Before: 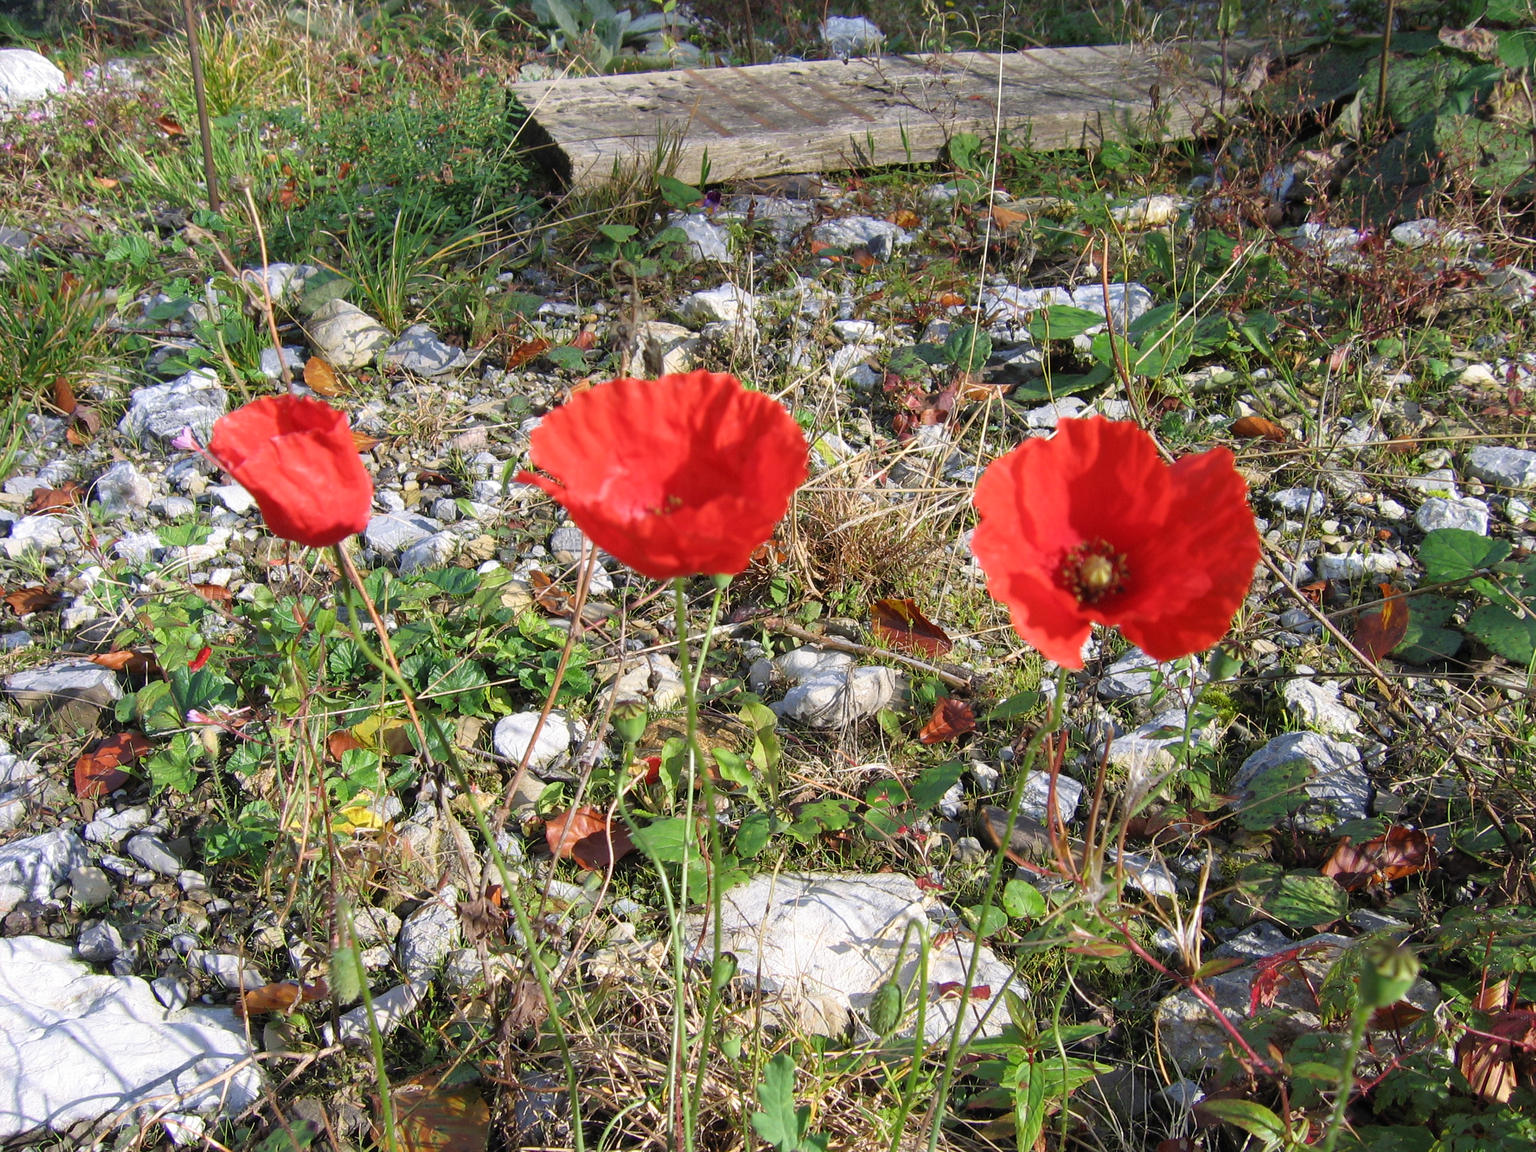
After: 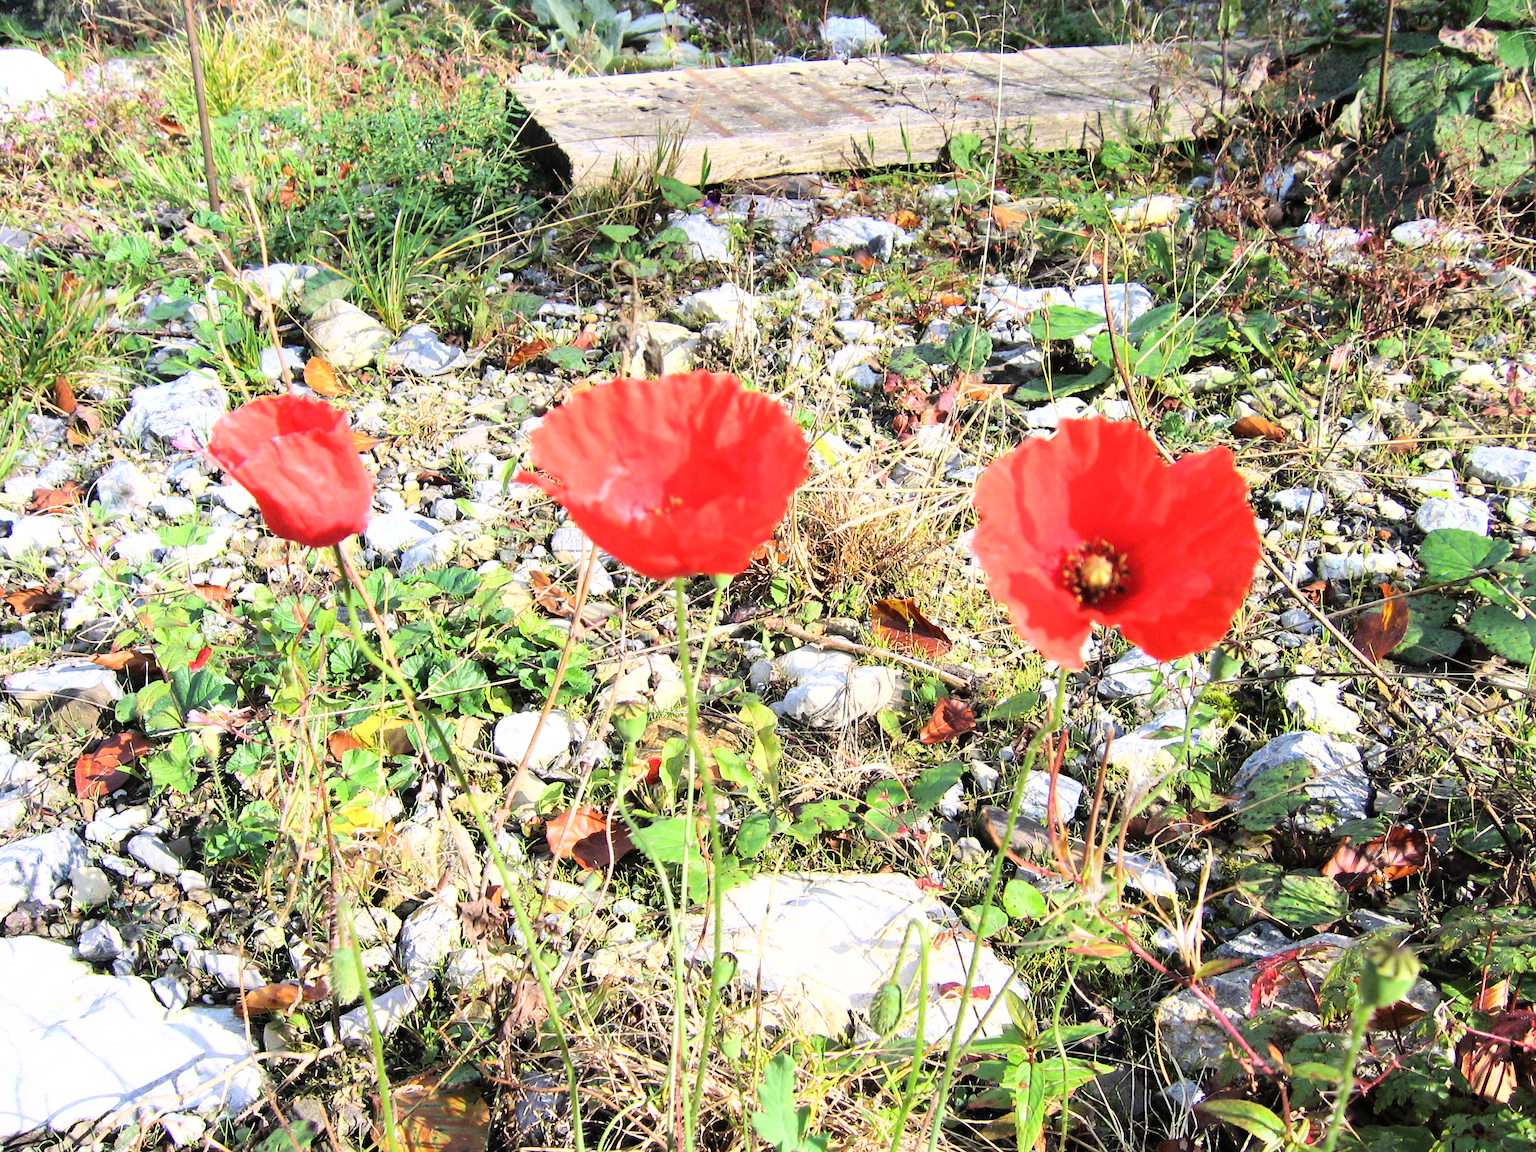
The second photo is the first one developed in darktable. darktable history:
base curve: curves: ch0 [(0, 0.003) (0.001, 0.002) (0.006, 0.004) (0.02, 0.022) (0.048, 0.086) (0.094, 0.234) (0.162, 0.431) (0.258, 0.629) (0.385, 0.8) (0.548, 0.918) (0.751, 0.988) (1, 1)]
shadows and highlights: shadows -8.15, white point adjustment 1.43, highlights 10.33
